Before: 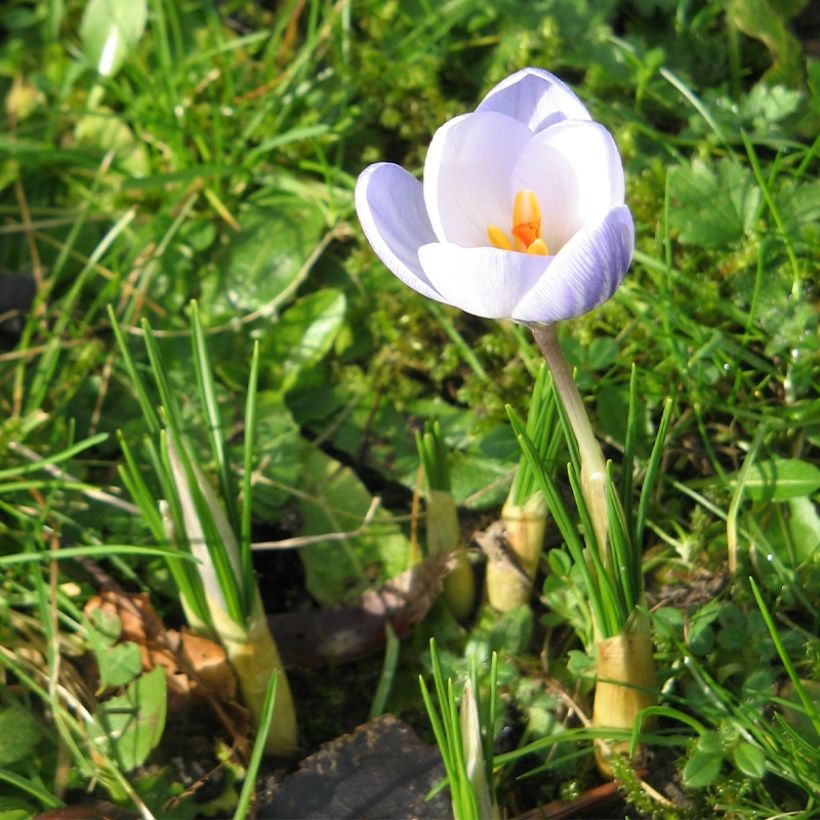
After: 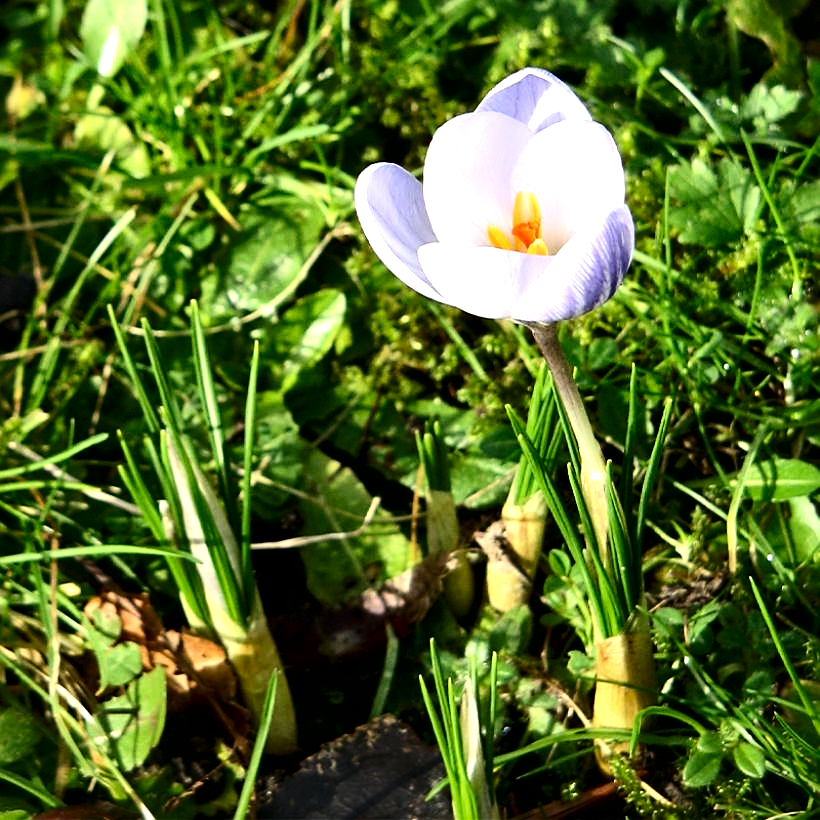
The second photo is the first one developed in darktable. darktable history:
tone equalizer: -8 EV -0.401 EV, -7 EV -0.383 EV, -6 EV -0.345 EV, -5 EV -0.2 EV, -3 EV 0.208 EV, -2 EV 0.332 EV, -1 EV 0.394 EV, +0 EV 0.408 EV, edges refinement/feathering 500, mask exposure compensation -1.57 EV, preserve details no
contrast brightness saturation: contrast 0.199, brightness -0.104, saturation 0.105
sharpen: on, module defaults
local contrast: mode bilateral grid, contrast 24, coarseness 60, detail 151%, midtone range 0.2
